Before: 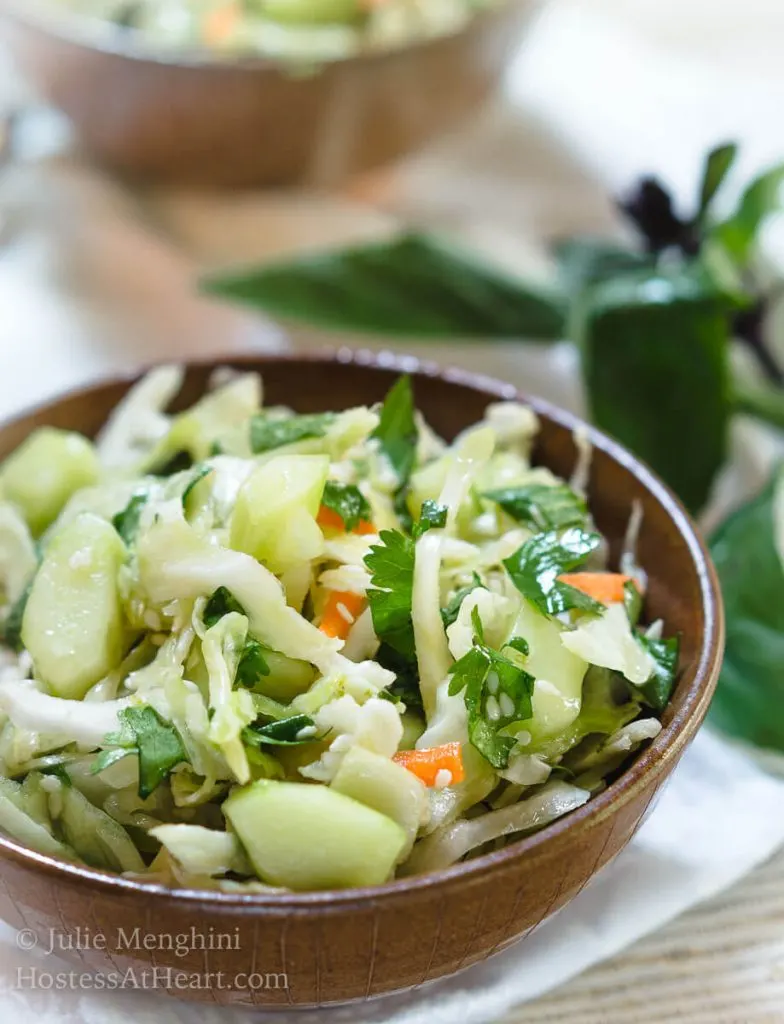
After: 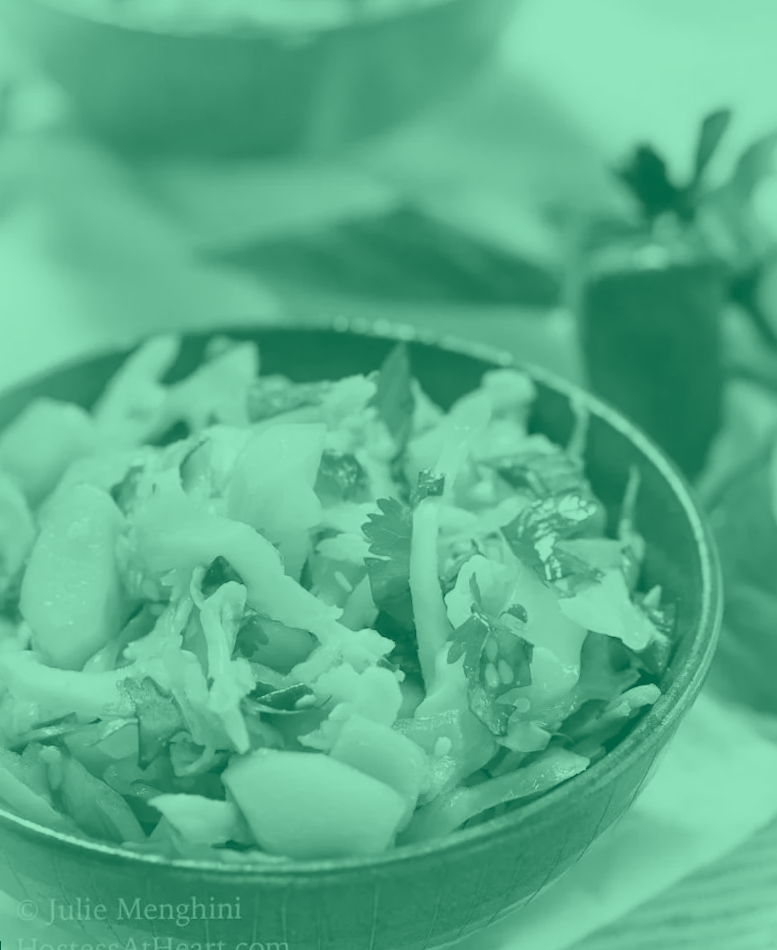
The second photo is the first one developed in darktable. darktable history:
crop and rotate: top 2.479%, bottom 3.018%
rotate and perspective: rotation -0.45°, automatic cropping original format, crop left 0.008, crop right 0.992, crop top 0.012, crop bottom 0.988
colorize: hue 147.6°, saturation 65%, lightness 21.64%
